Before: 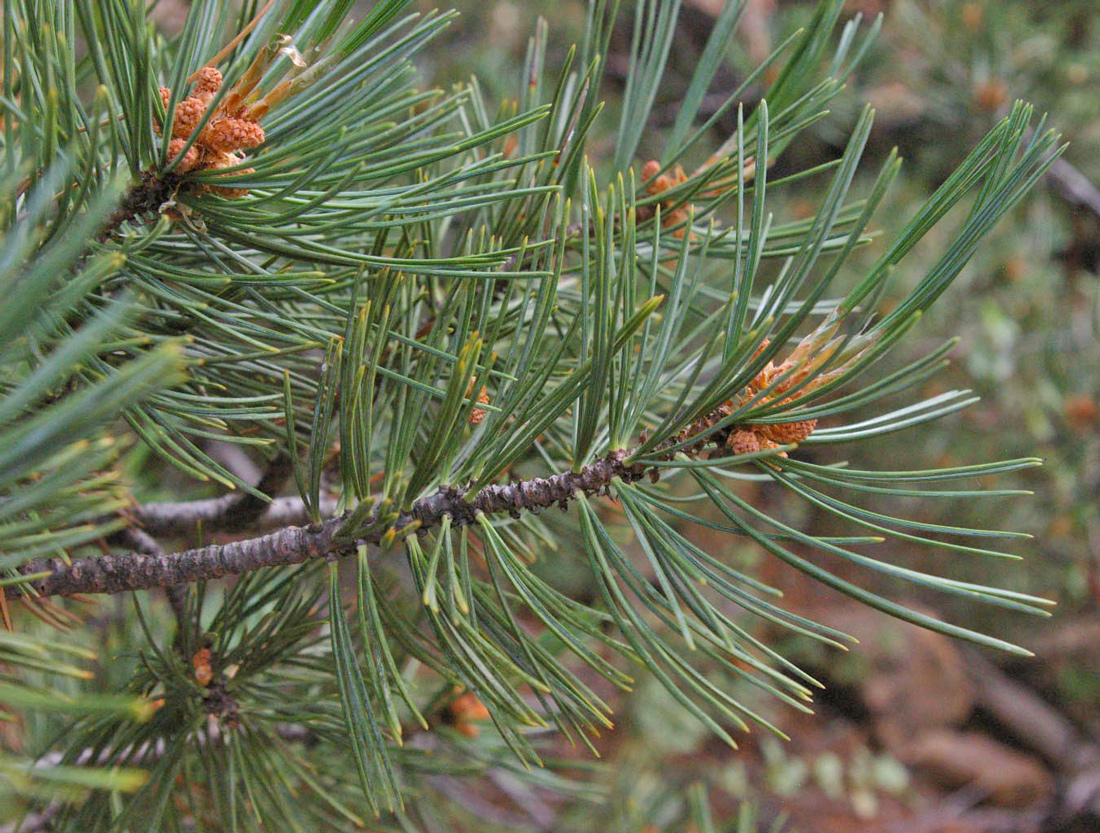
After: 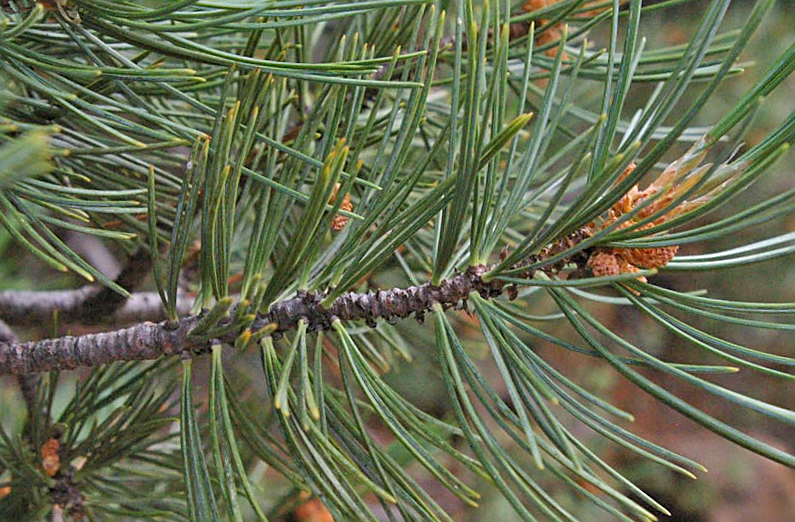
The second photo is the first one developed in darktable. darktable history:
crop and rotate: angle -3.37°, left 9.79%, top 20.73%, right 12.42%, bottom 11.82%
sharpen: on, module defaults
